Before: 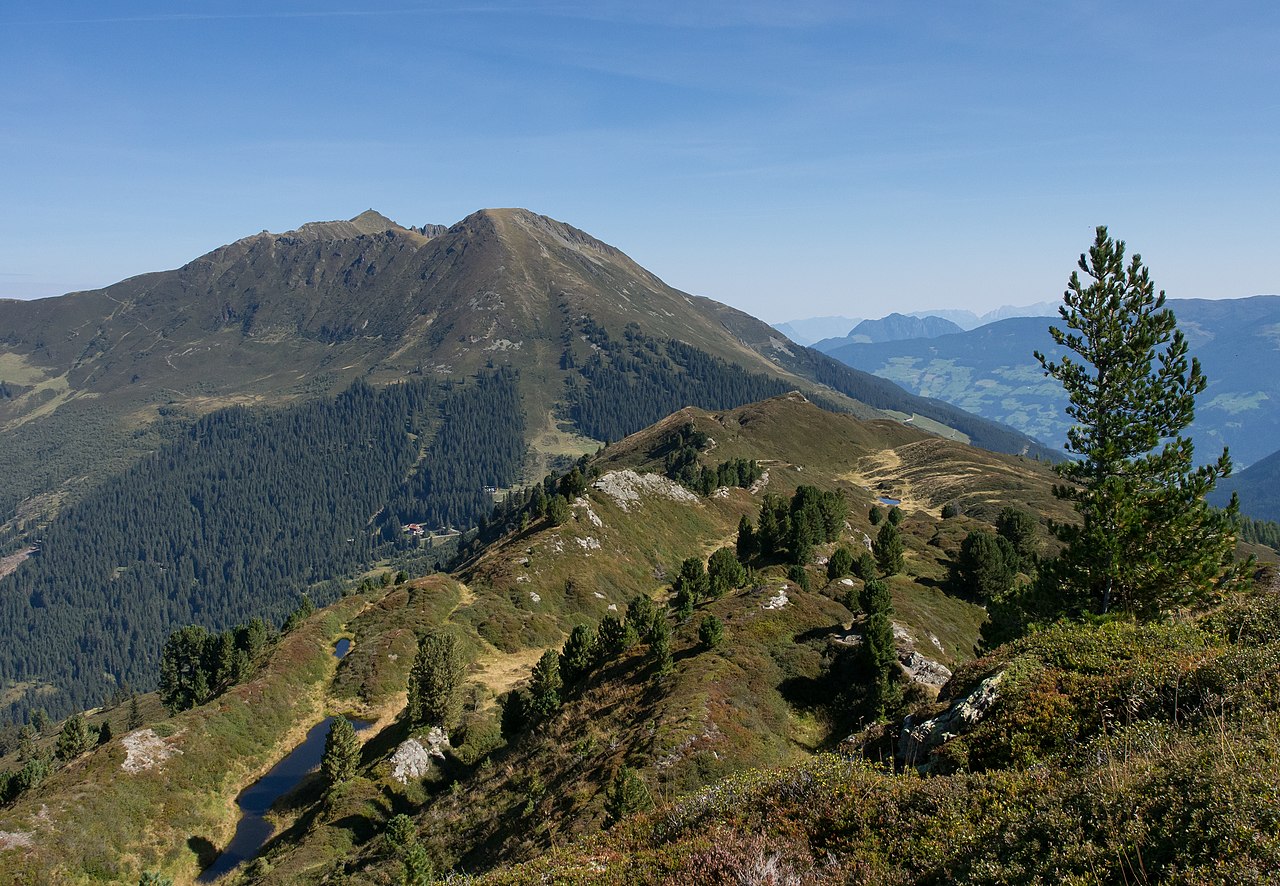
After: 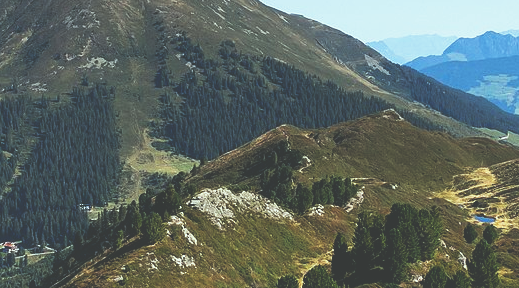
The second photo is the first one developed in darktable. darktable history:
color correction: highlights a* -6.4, highlights b* 0.447
shadows and highlights: shadows 25.22, highlights -24.37, highlights color adjustment 0.114%
crop: left 31.659%, top 31.878%, right 27.735%, bottom 35.537%
base curve: curves: ch0 [(0, 0.036) (0.007, 0.037) (0.604, 0.887) (1, 1)], preserve colors none
